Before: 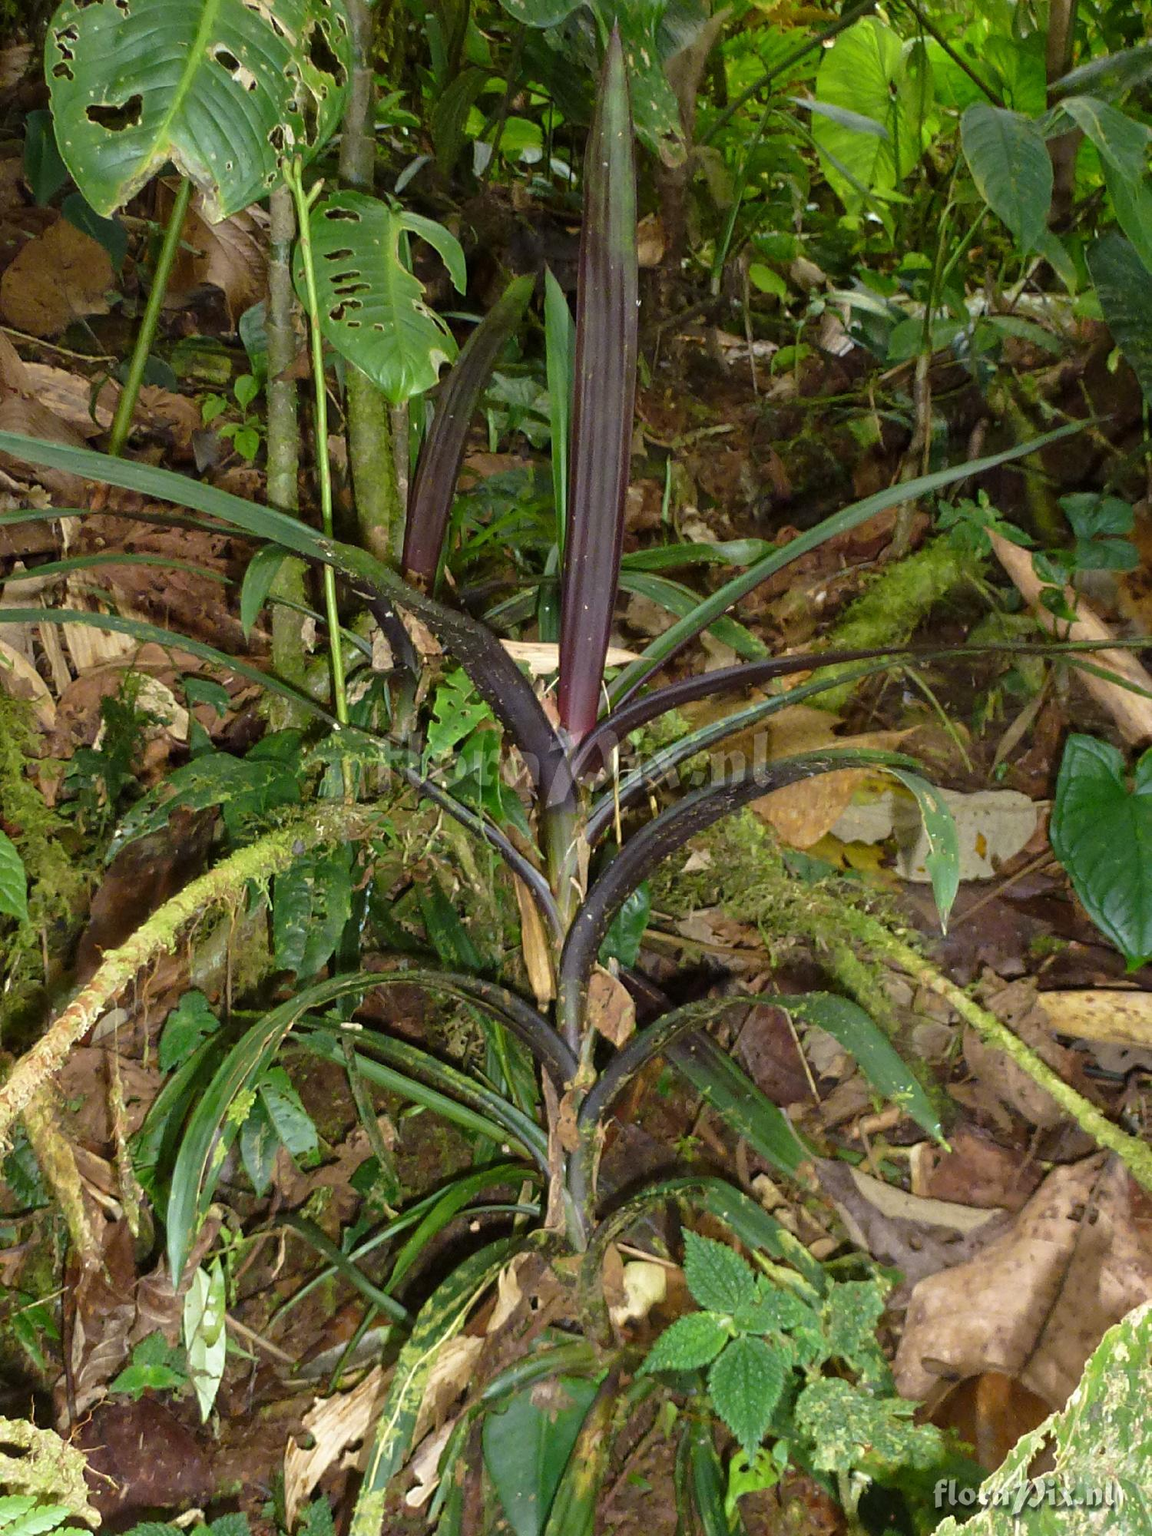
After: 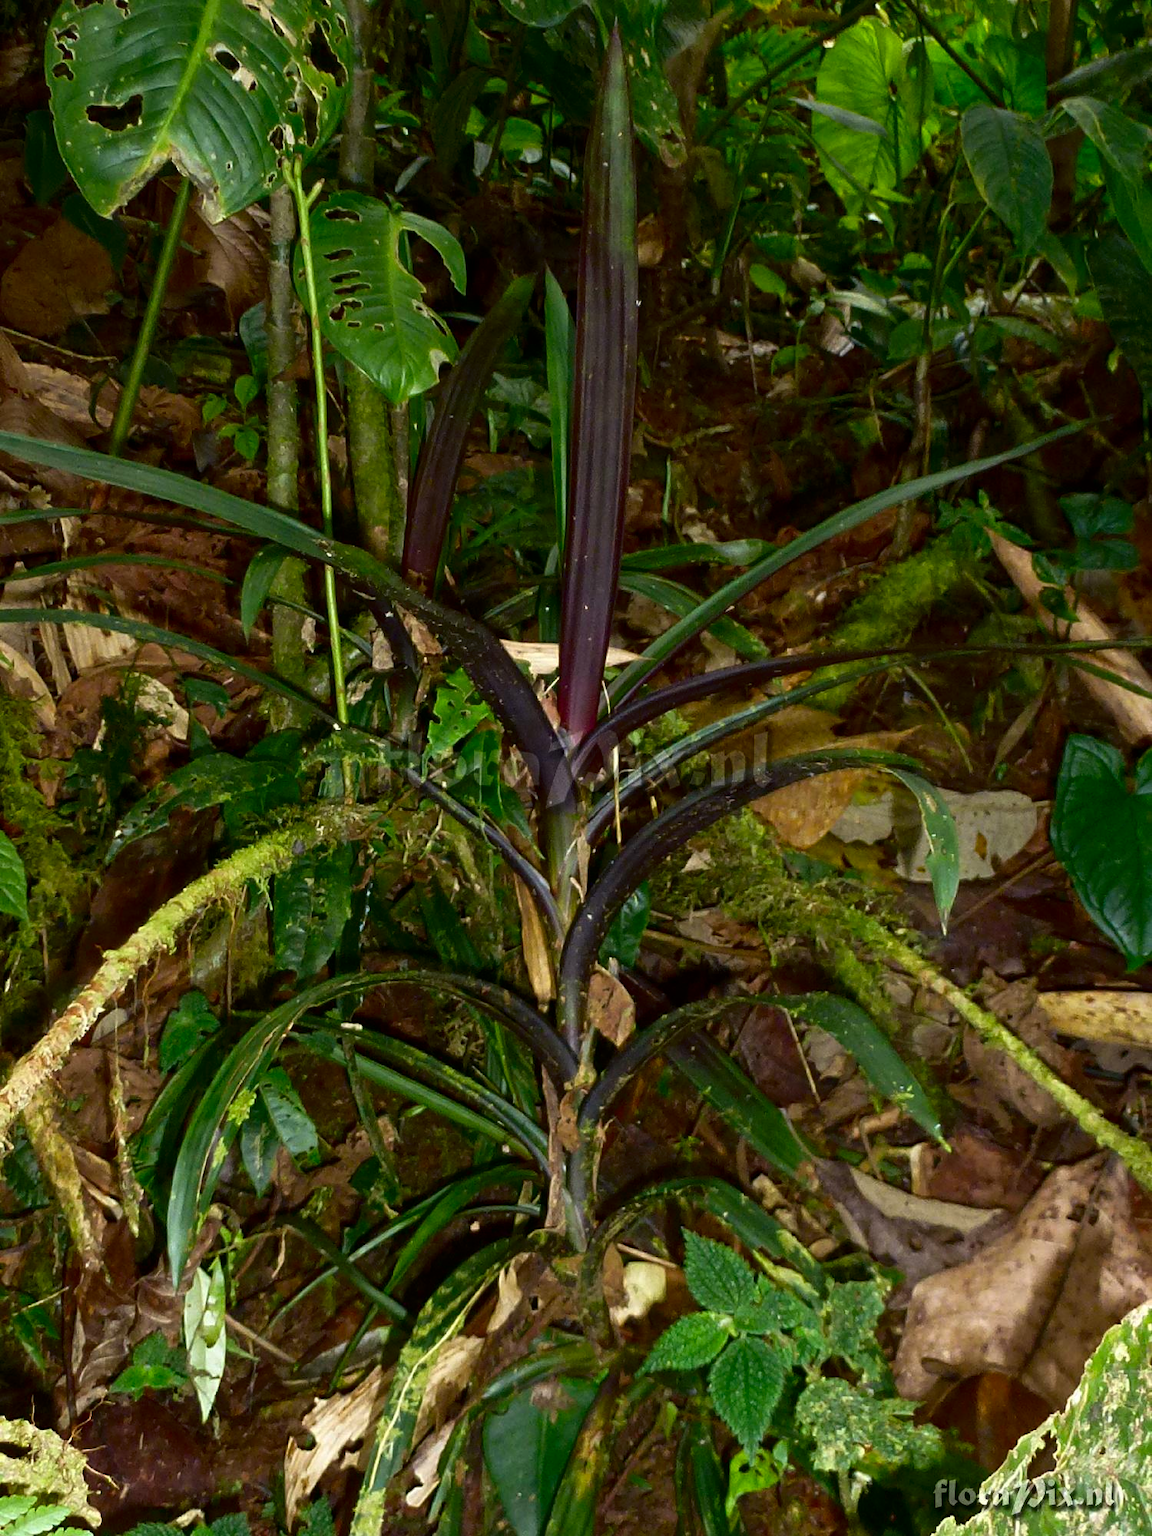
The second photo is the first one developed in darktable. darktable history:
contrast brightness saturation: contrast 0.1, brightness -0.26, saturation 0.14
tone equalizer: on, module defaults
